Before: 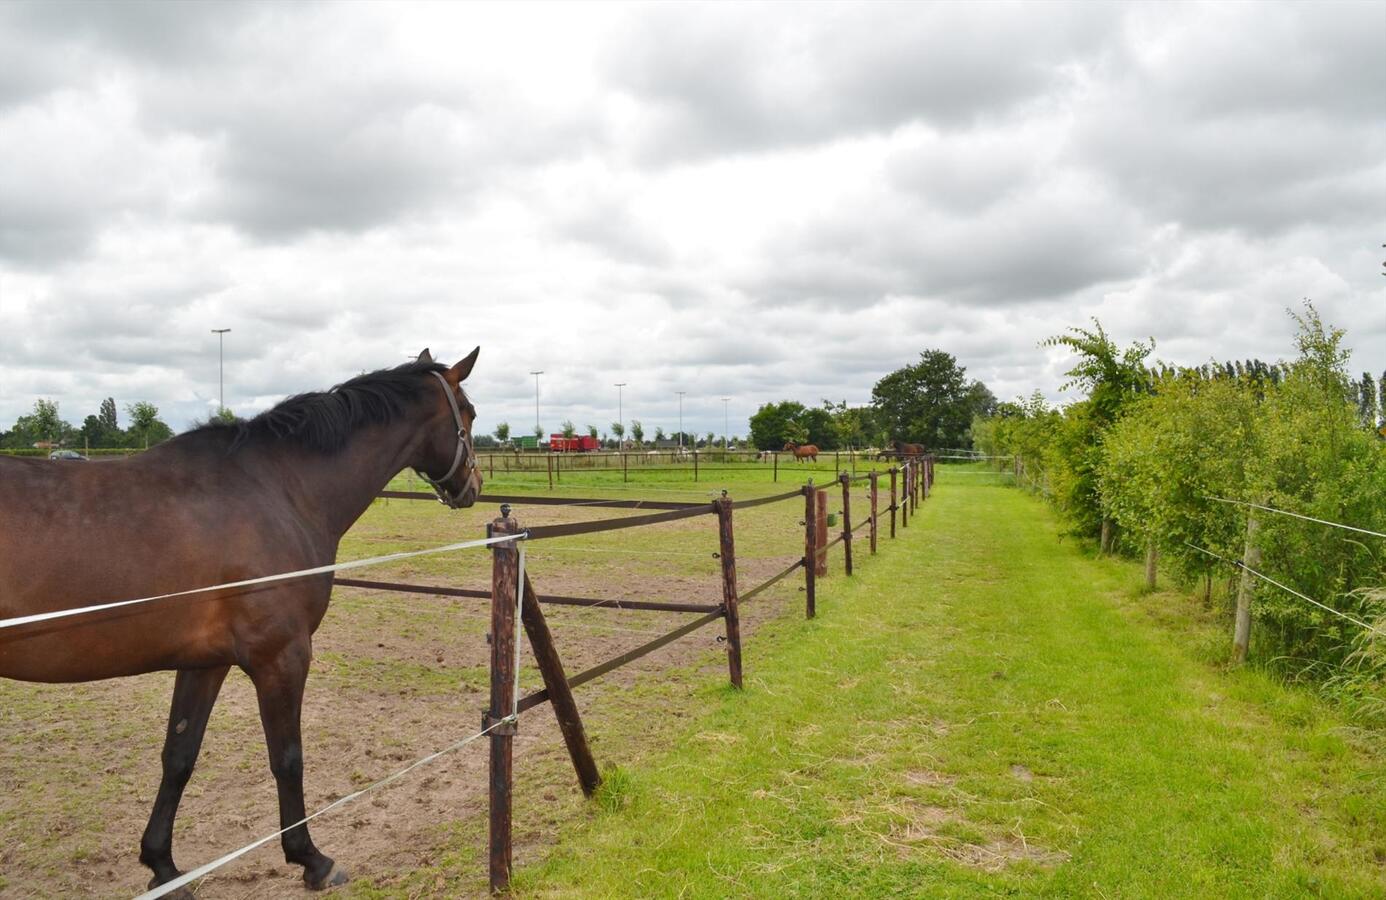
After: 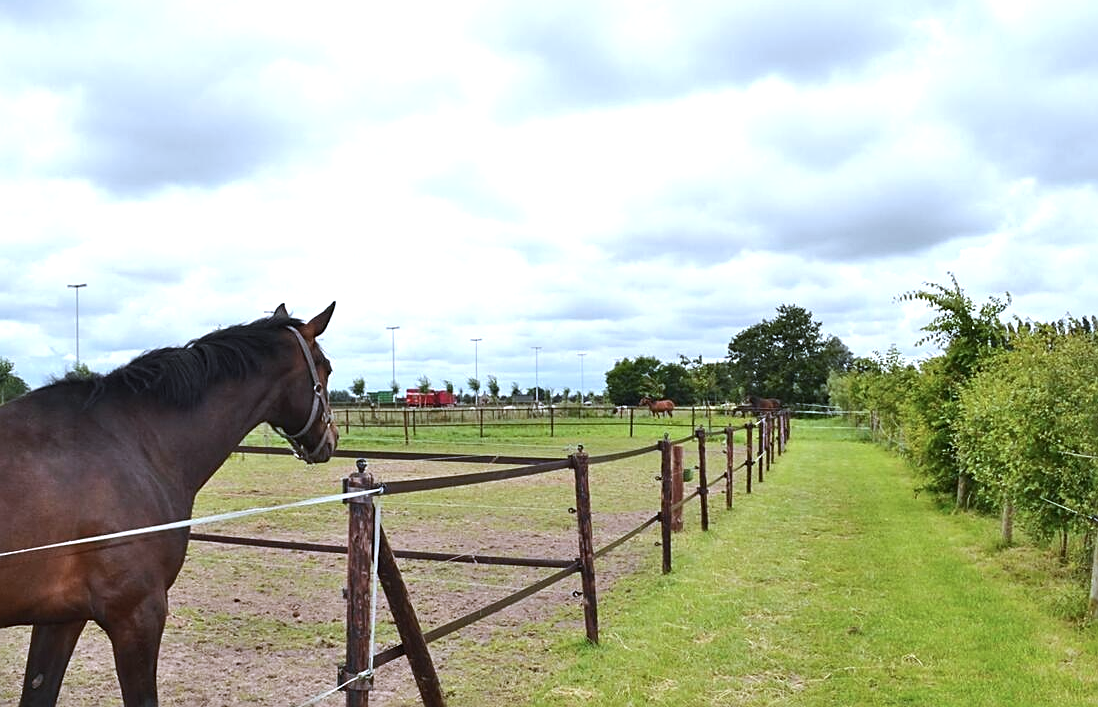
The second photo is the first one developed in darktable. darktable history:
tone equalizer: -8 EV -0.38 EV, -7 EV -0.377 EV, -6 EV -0.345 EV, -5 EV -0.216 EV, -3 EV 0.234 EV, -2 EV 0.318 EV, -1 EV 0.368 EV, +0 EV 0.445 EV, edges refinement/feathering 500, mask exposure compensation -1.57 EV, preserve details no
sharpen: on, module defaults
color correction: highlights a* -1.95, highlights b* -18.27
crop and rotate: left 10.449%, top 5.01%, right 10.322%, bottom 16.412%
